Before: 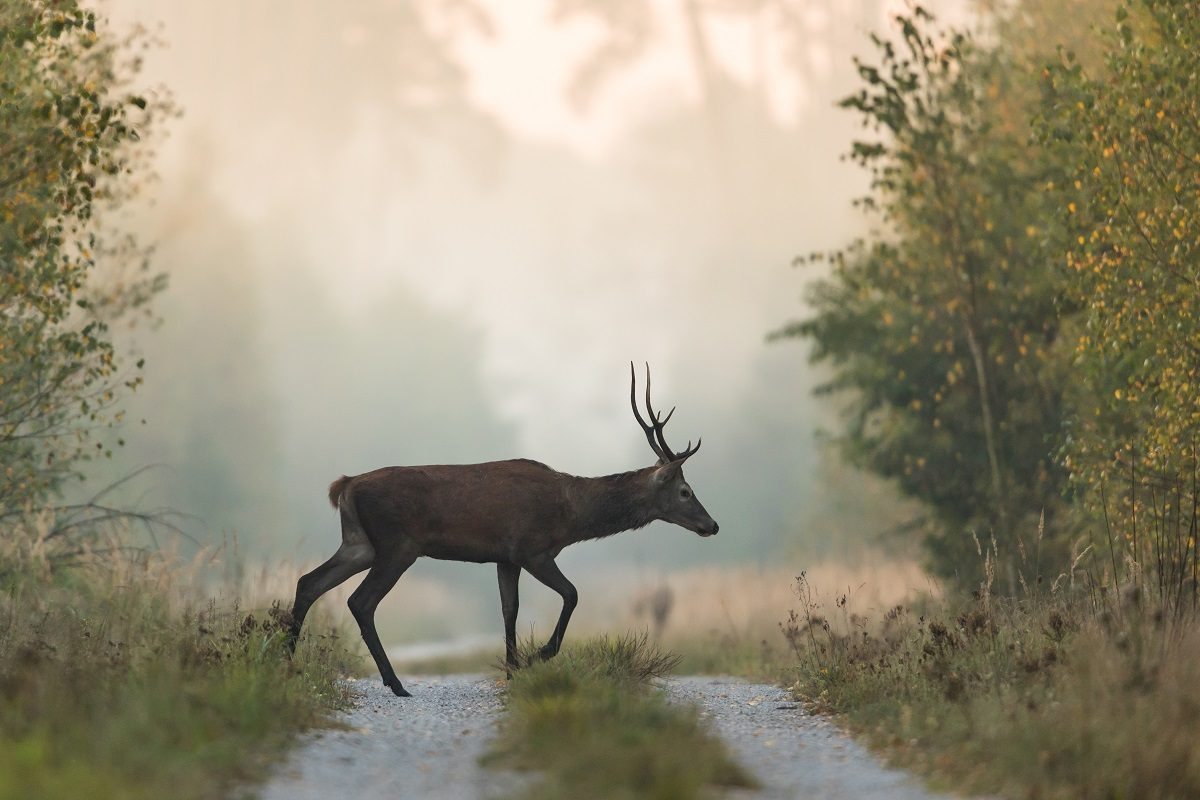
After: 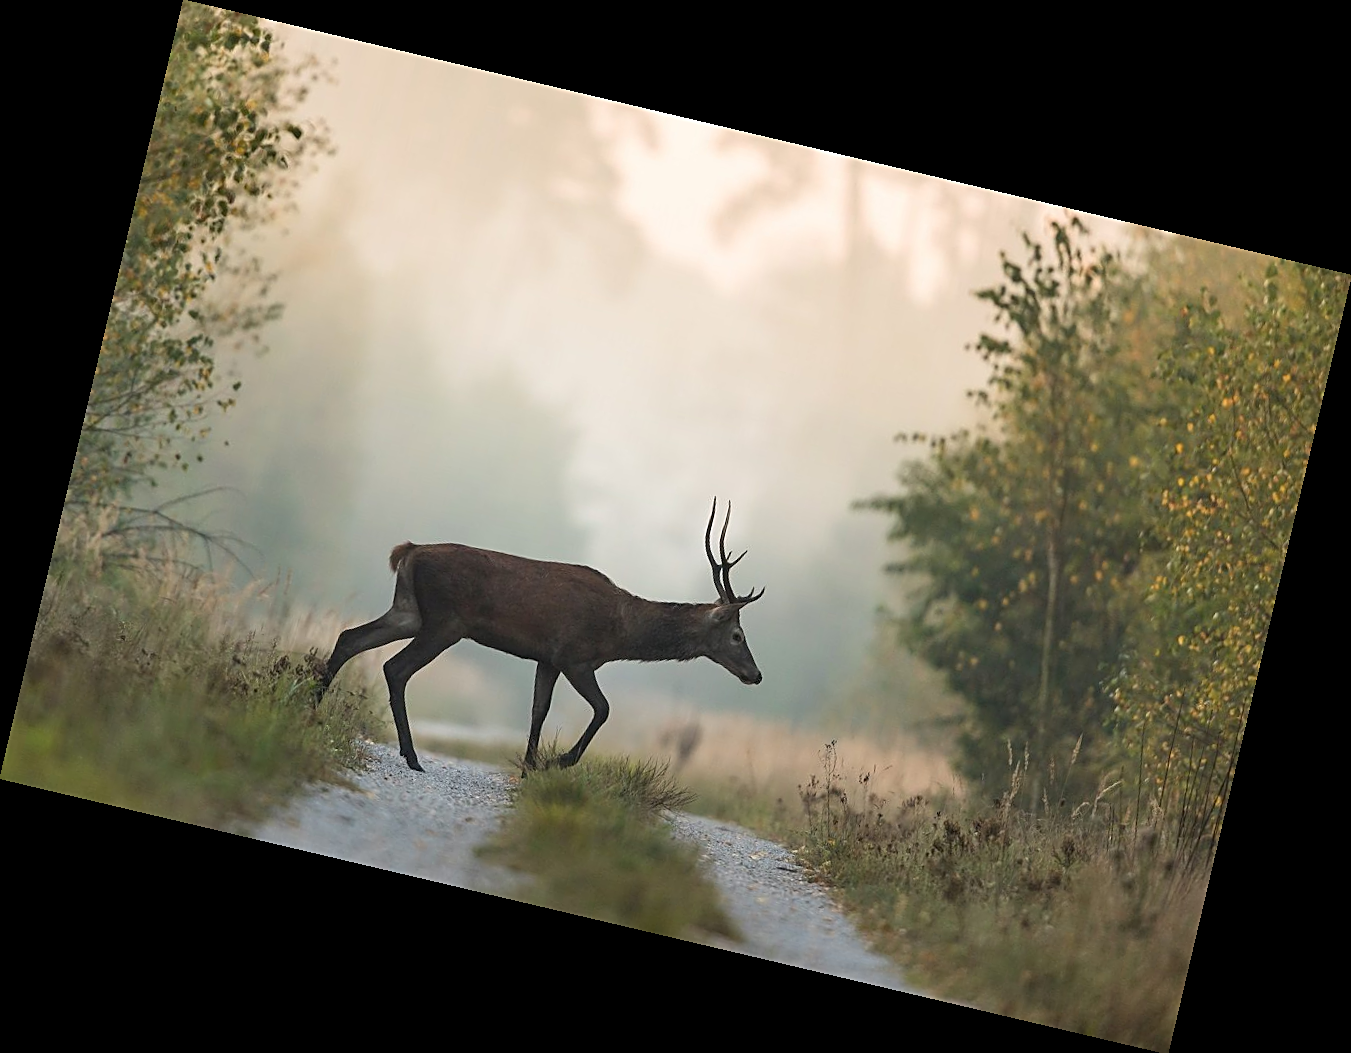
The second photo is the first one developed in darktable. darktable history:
rotate and perspective: rotation 13.27°, automatic cropping off
sharpen: on, module defaults
